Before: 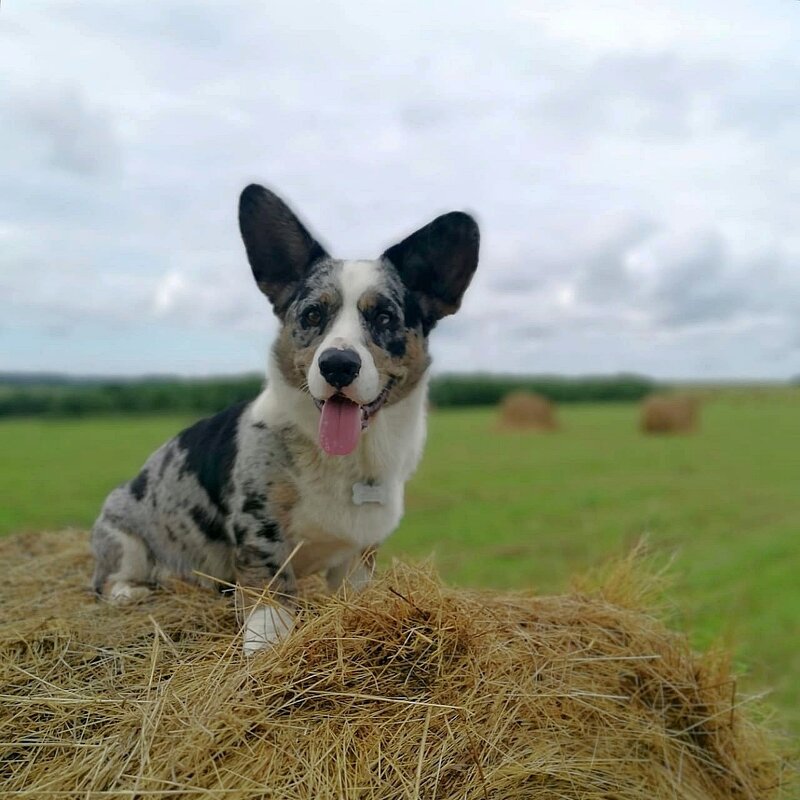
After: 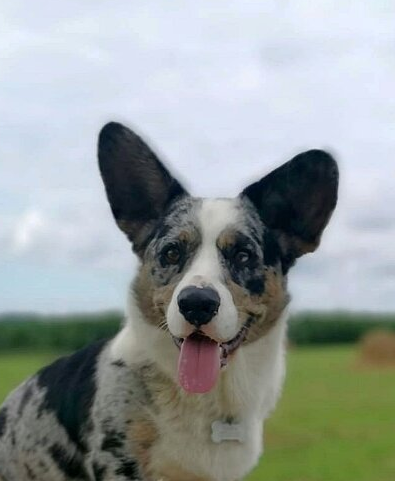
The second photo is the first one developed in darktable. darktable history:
crop: left 17.713%, top 7.753%, right 32.833%, bottom 32.054%
